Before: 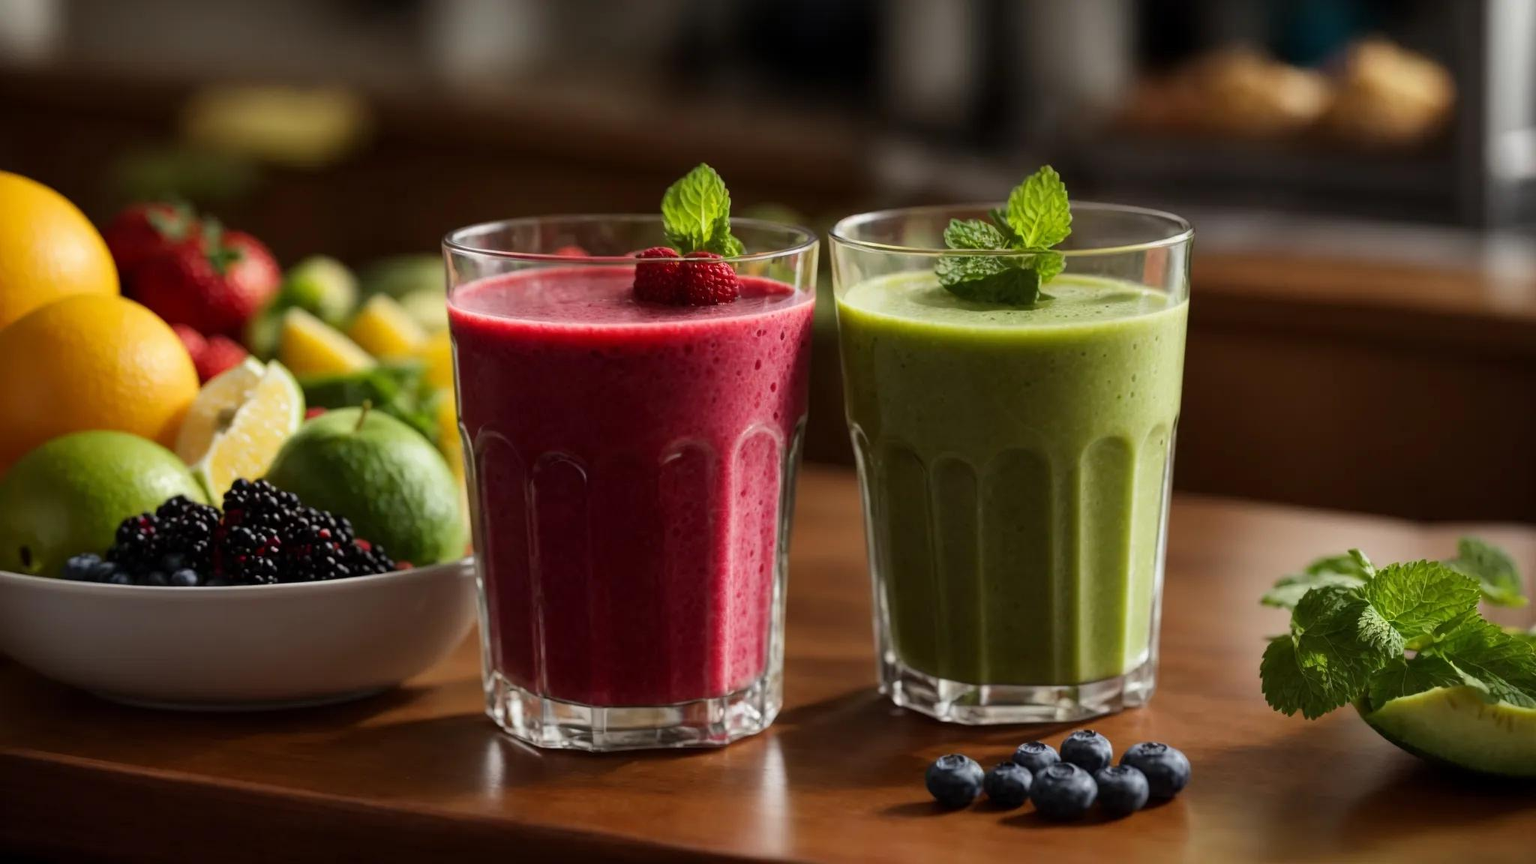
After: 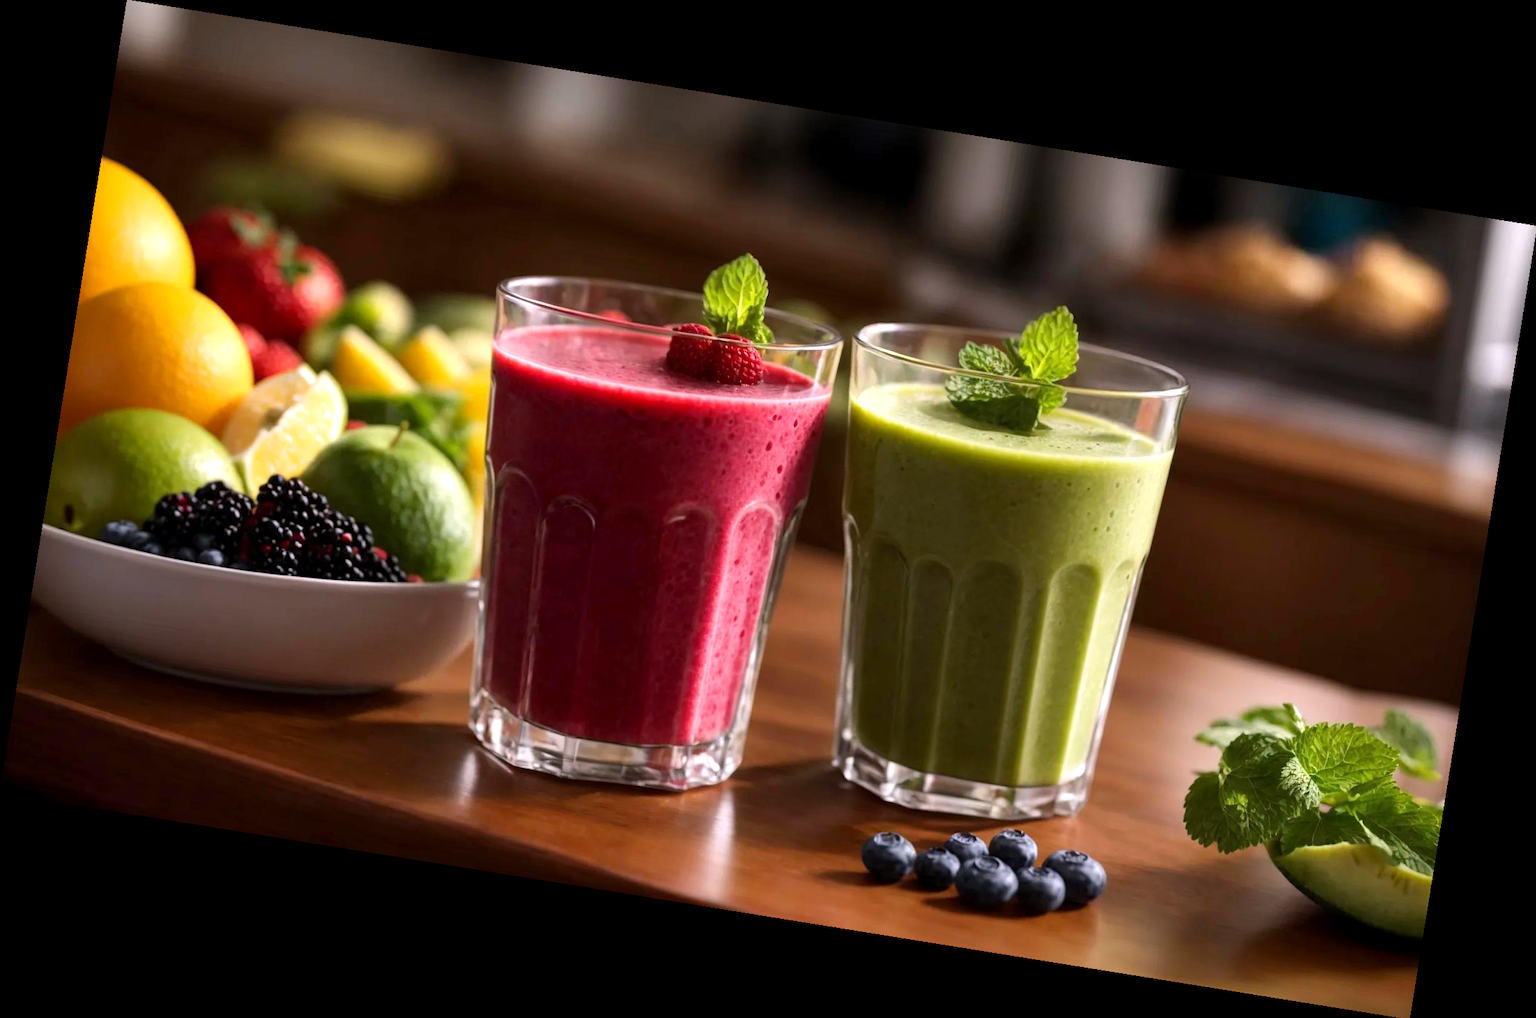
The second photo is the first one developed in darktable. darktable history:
exposure: black level correction 0.001, exposure 0.5 EV, compensate exposure bias true, compensate highlight preservation false
rotate and perspective: rotation 9.12°, automatic cropping off
white balance: red 1.05, blue 1.072
